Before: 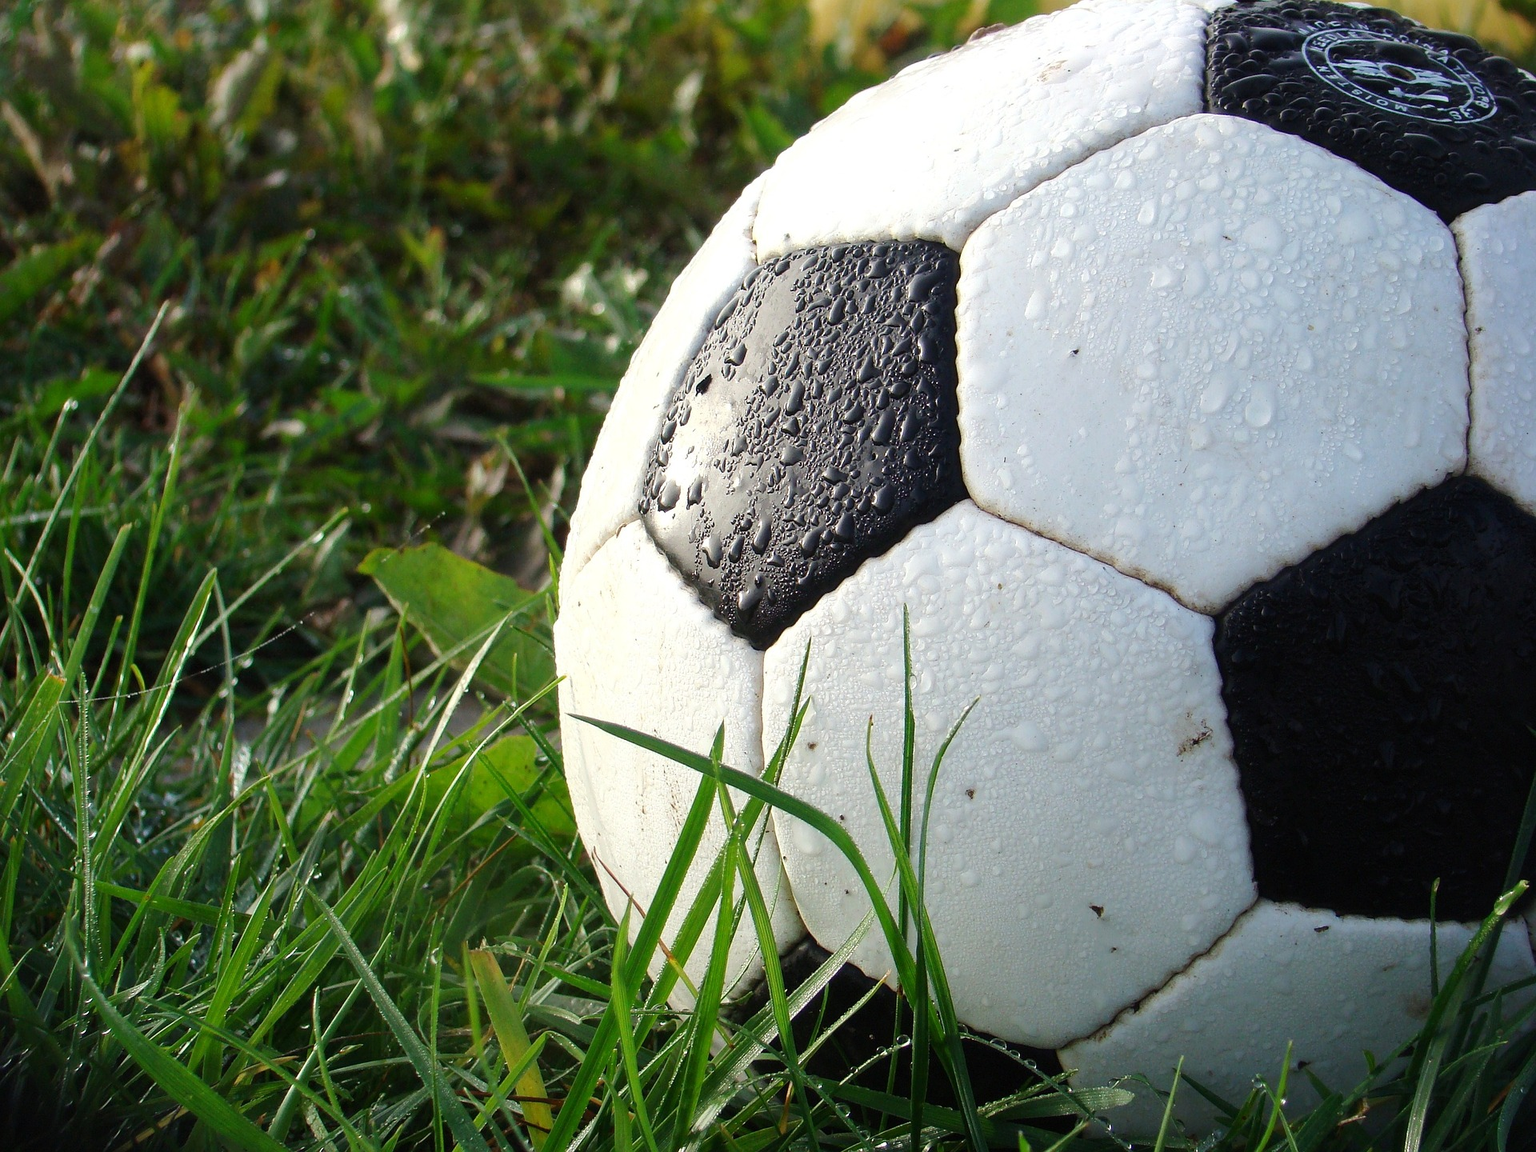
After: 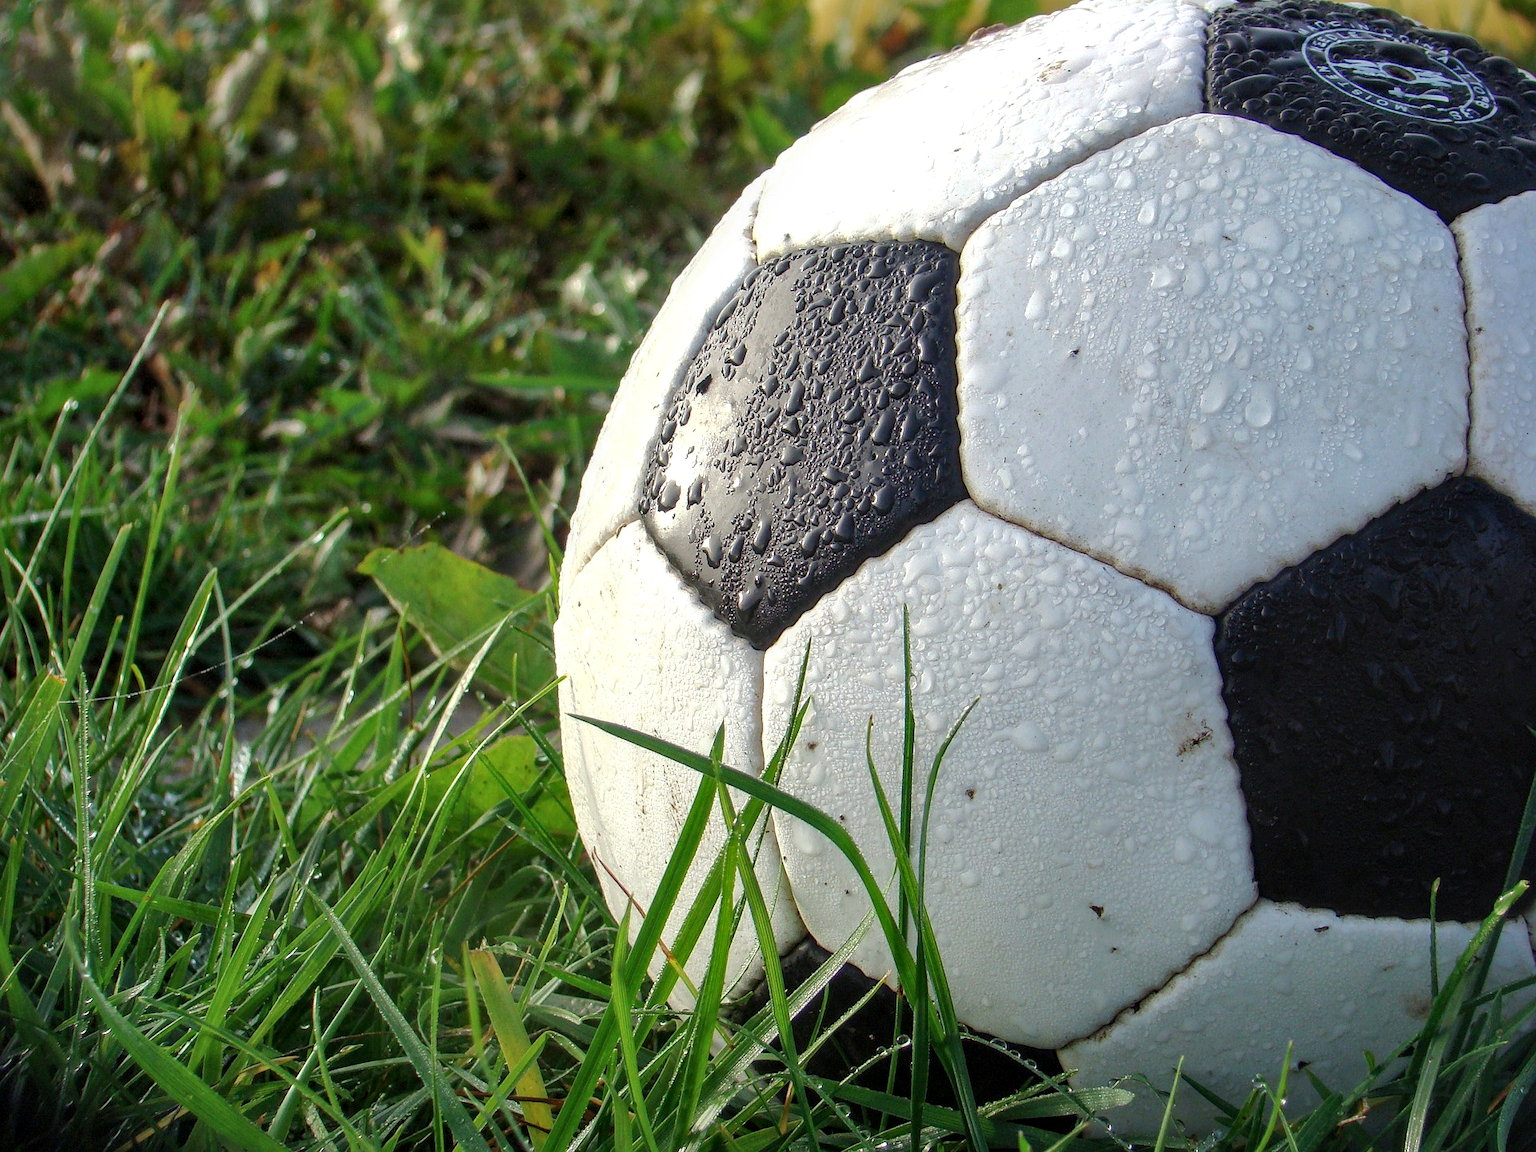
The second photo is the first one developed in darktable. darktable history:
local contrast: detail 130%
shadows and highlights: on, module defaults
